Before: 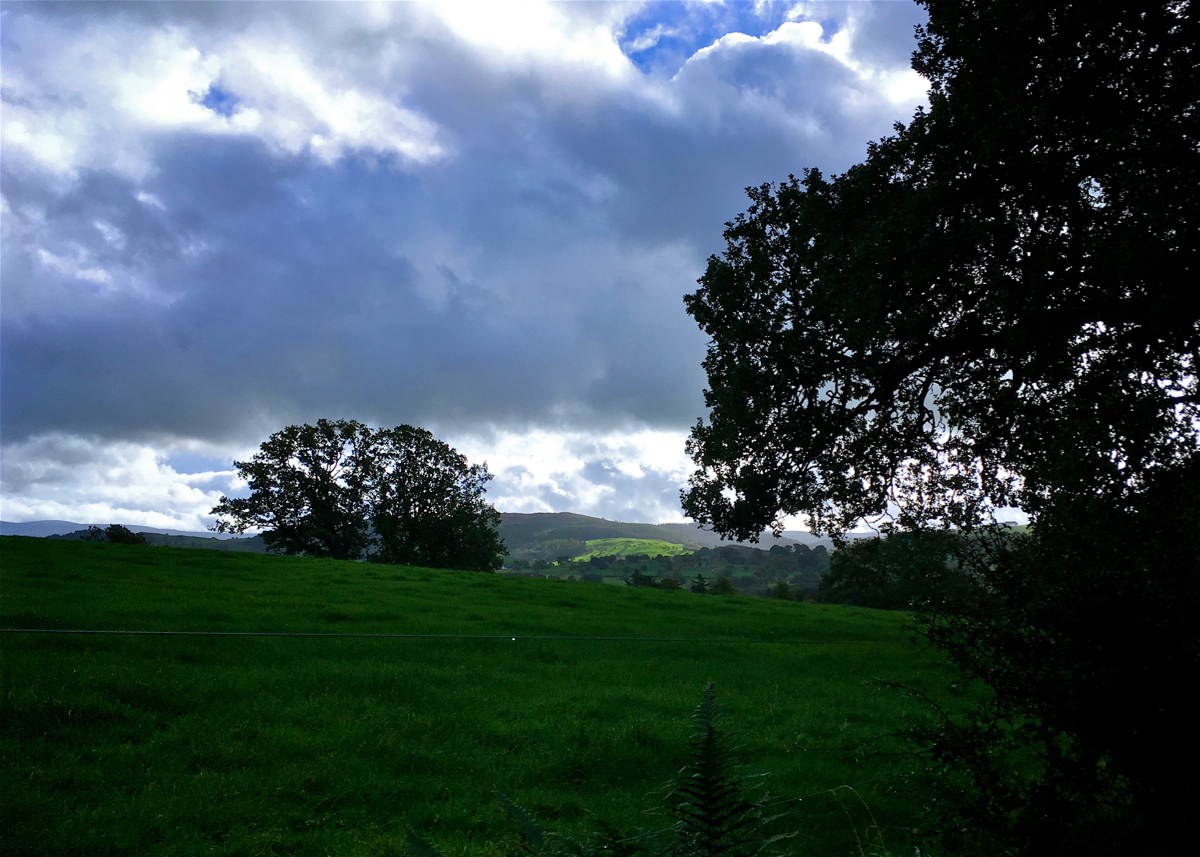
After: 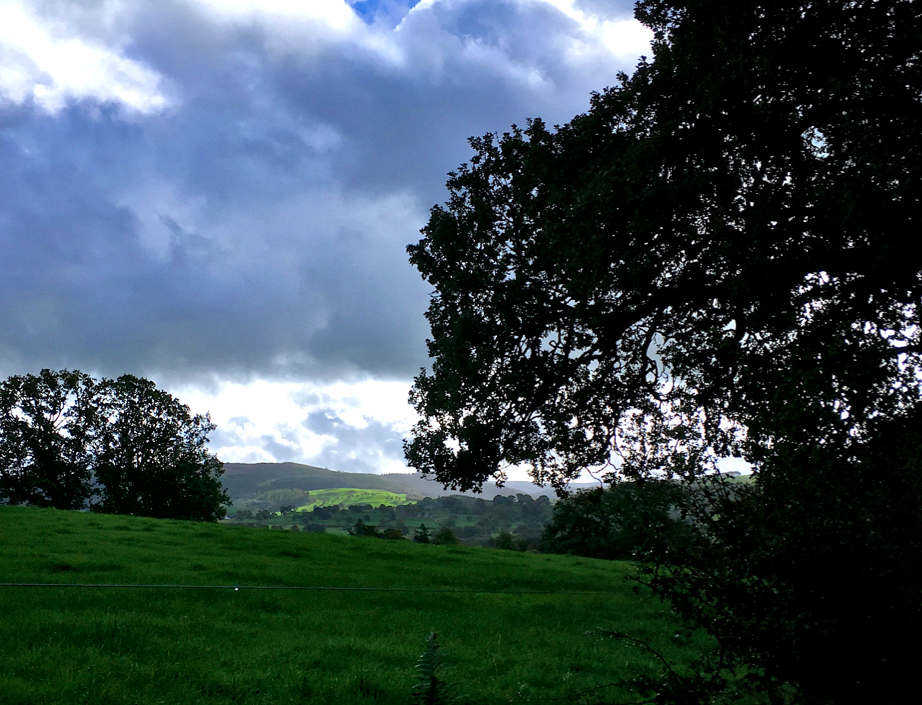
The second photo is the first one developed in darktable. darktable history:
crop: left 23.112%, top 5.84%, bottom 11.792%
local contrast: mode bilateral grid, contrast 20, coarseness 50, detail 148%, midtone range 0.2
exposure: exposure 0.2 EV, compensate exposure bias true, compensate highlight preservation false
